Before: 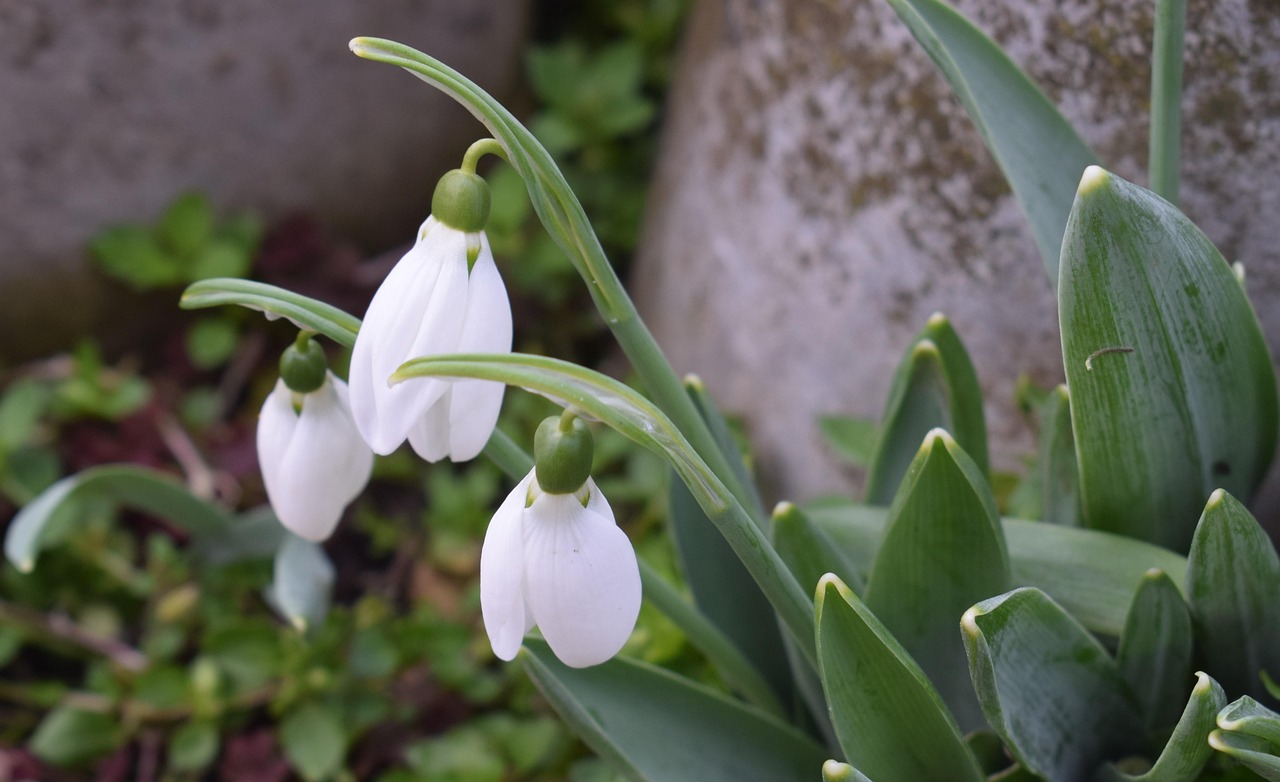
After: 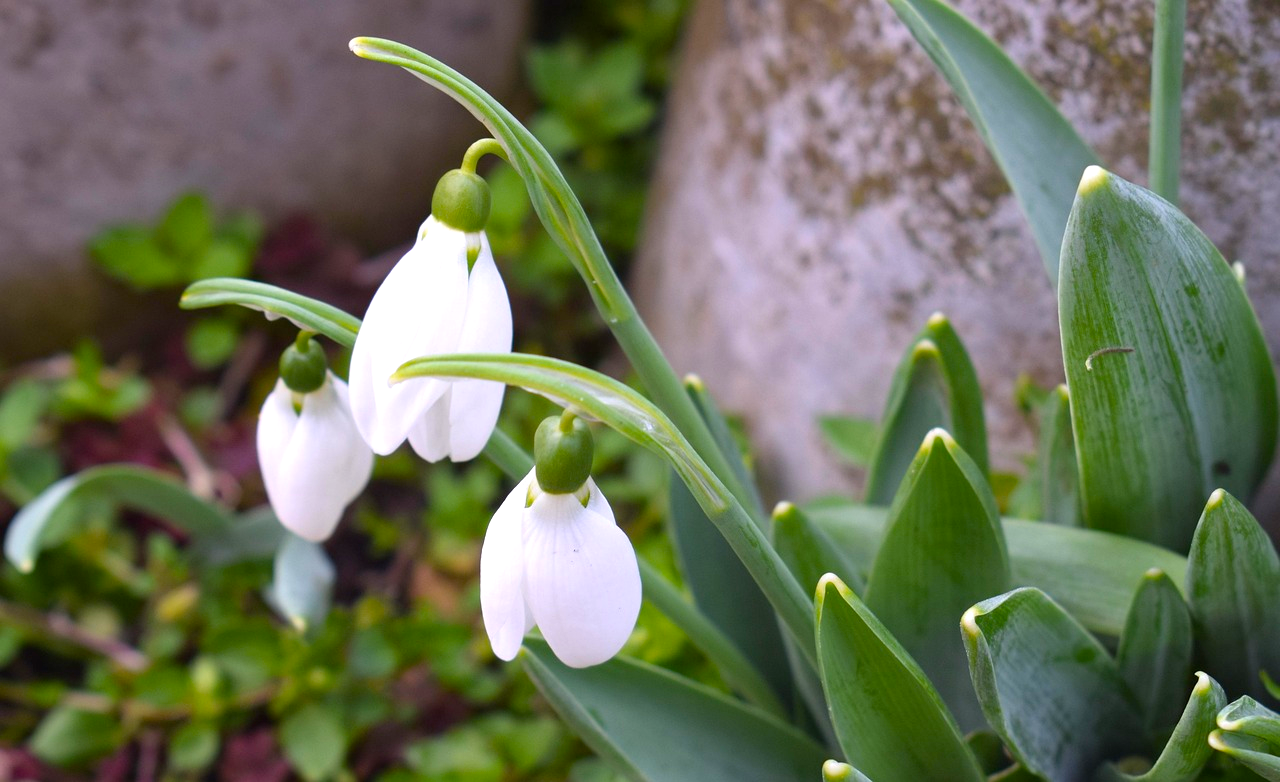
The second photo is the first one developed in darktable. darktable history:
exposure: black level correction 0.001, exposure 0.5 EV, compensate exposure bias true, compensate highlight preservation false
color balance rgb: perceptual saturation grading › global saturation 25%, global vibrance 20%
